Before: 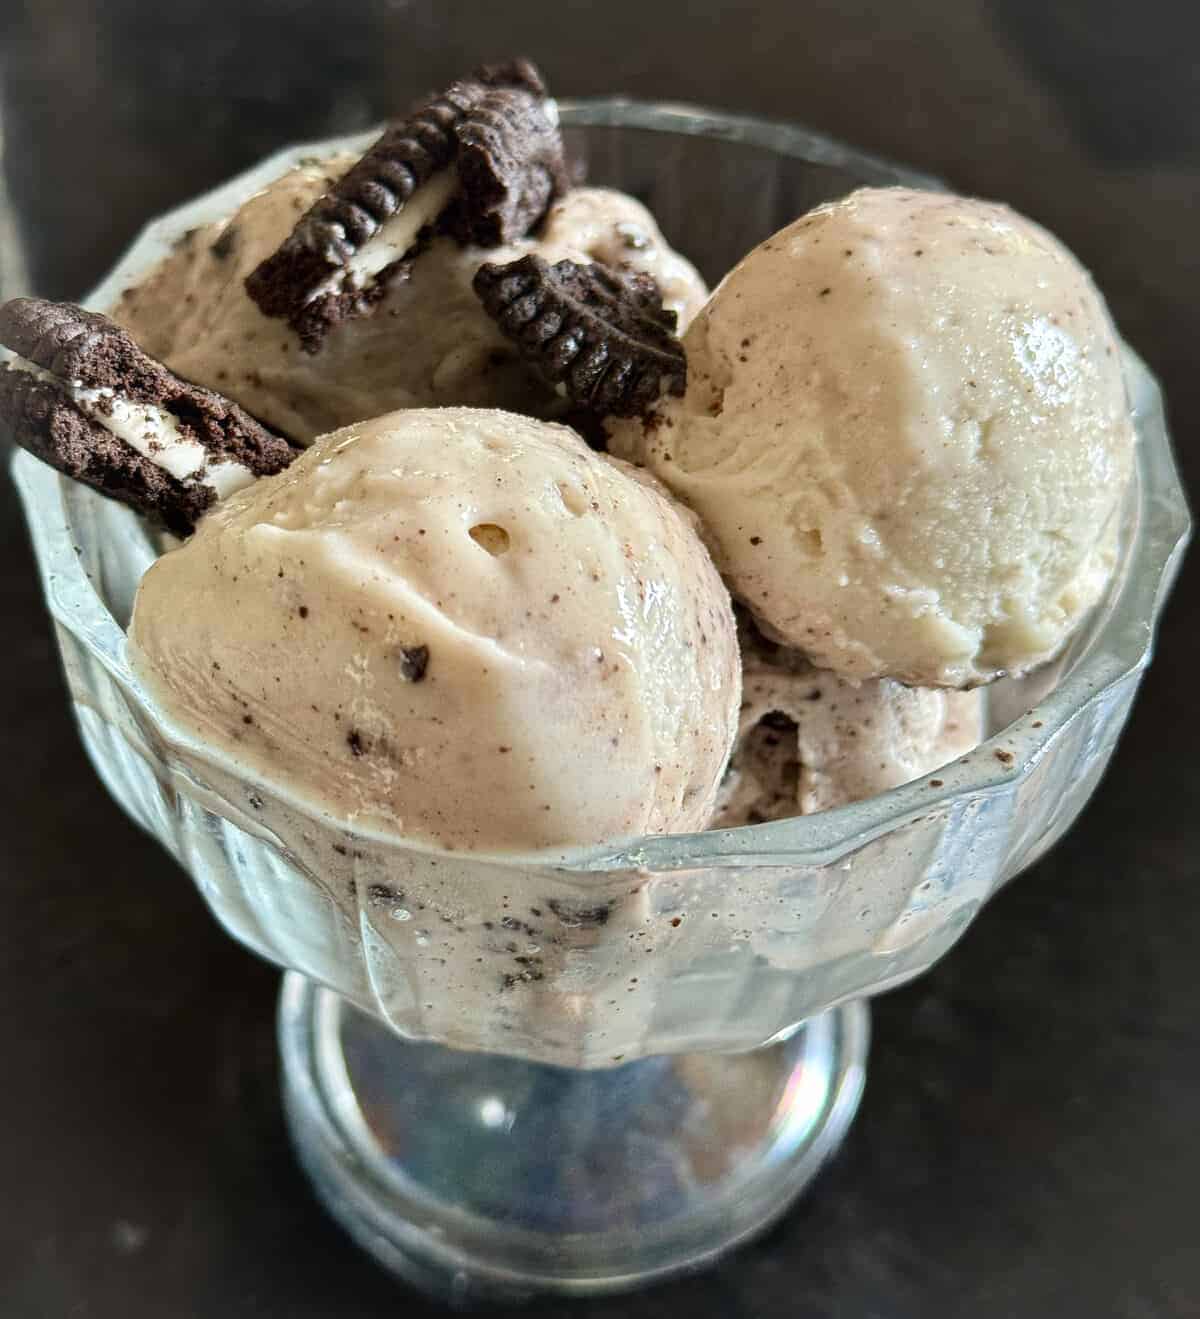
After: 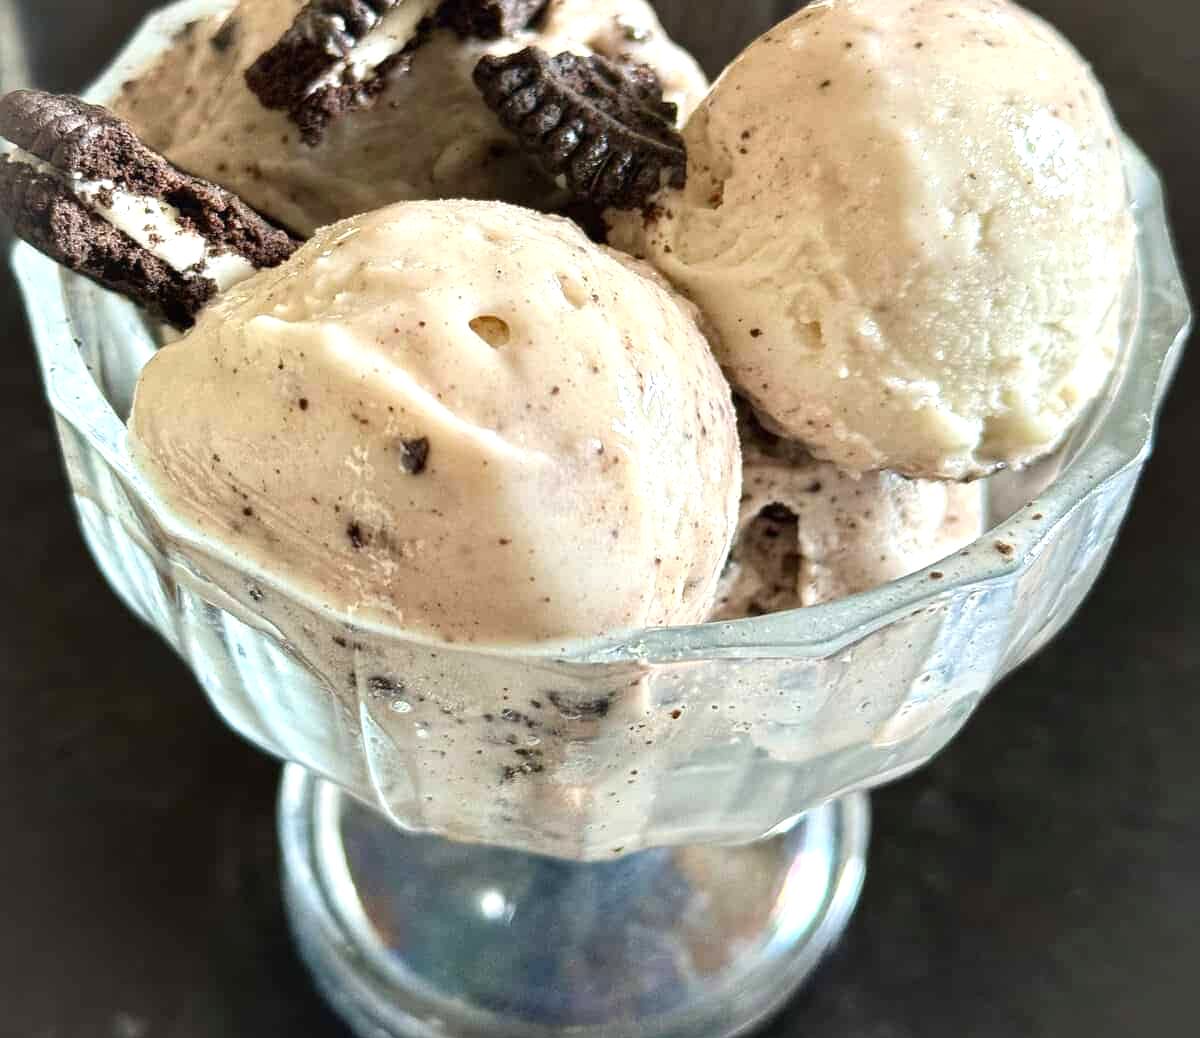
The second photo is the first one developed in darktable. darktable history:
crop and rotate: top 15.774%, bottom 5.506%
exposure: black level correction 0, exposure 0.5 EV, compensate highlight preservation false
tone equalizer: on, module defaults
